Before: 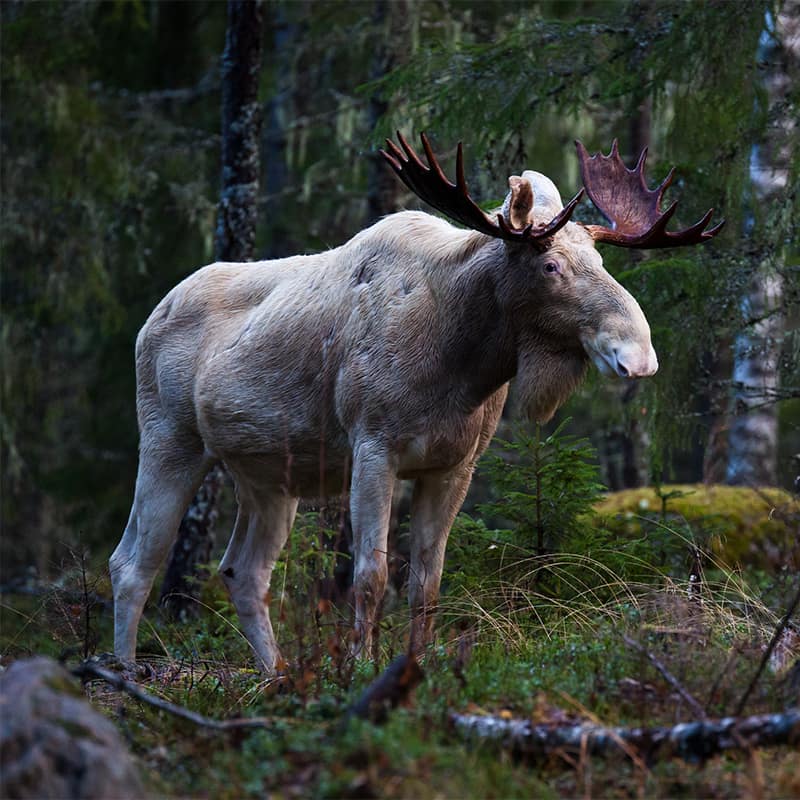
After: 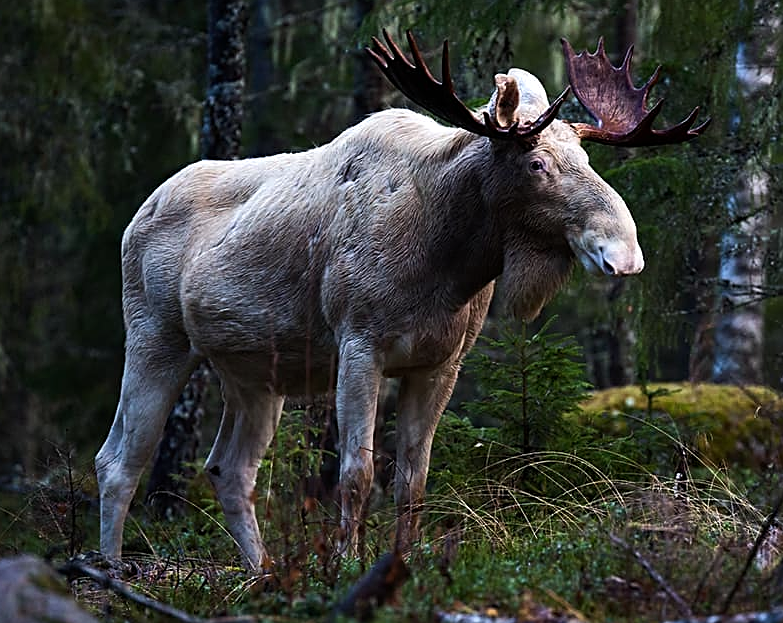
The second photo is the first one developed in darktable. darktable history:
sharpen: on, module defaults
exposure: exposure -0.151 EV, compensate highlight preservation false
crop and rotate: left 1.814%, top 12.818%, right 0.25%, bottom 9.225%
tone equalizer: -8 EV -0.417 EV, -7 EV -0.389 EV, -6 EV -0.333 EV, -5 EV -0.222 EV, -3 EV 0.222 EV, -2 EV 0.333 EV, -1 EV 0.389 EV, +0 EV 0.417 EV, edges refinement/feathering 500, mask exposure compensation -1.57 EV, preserve details no
